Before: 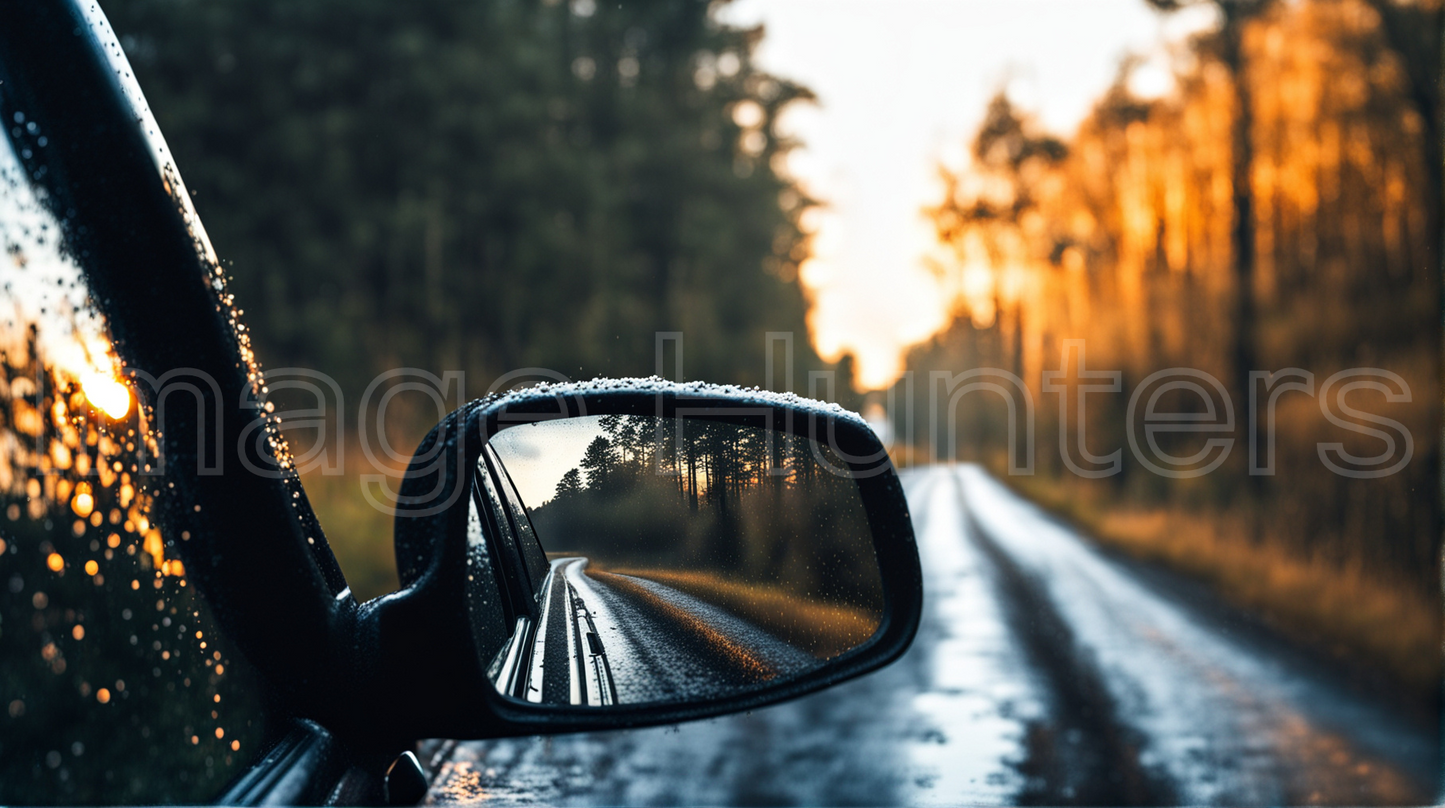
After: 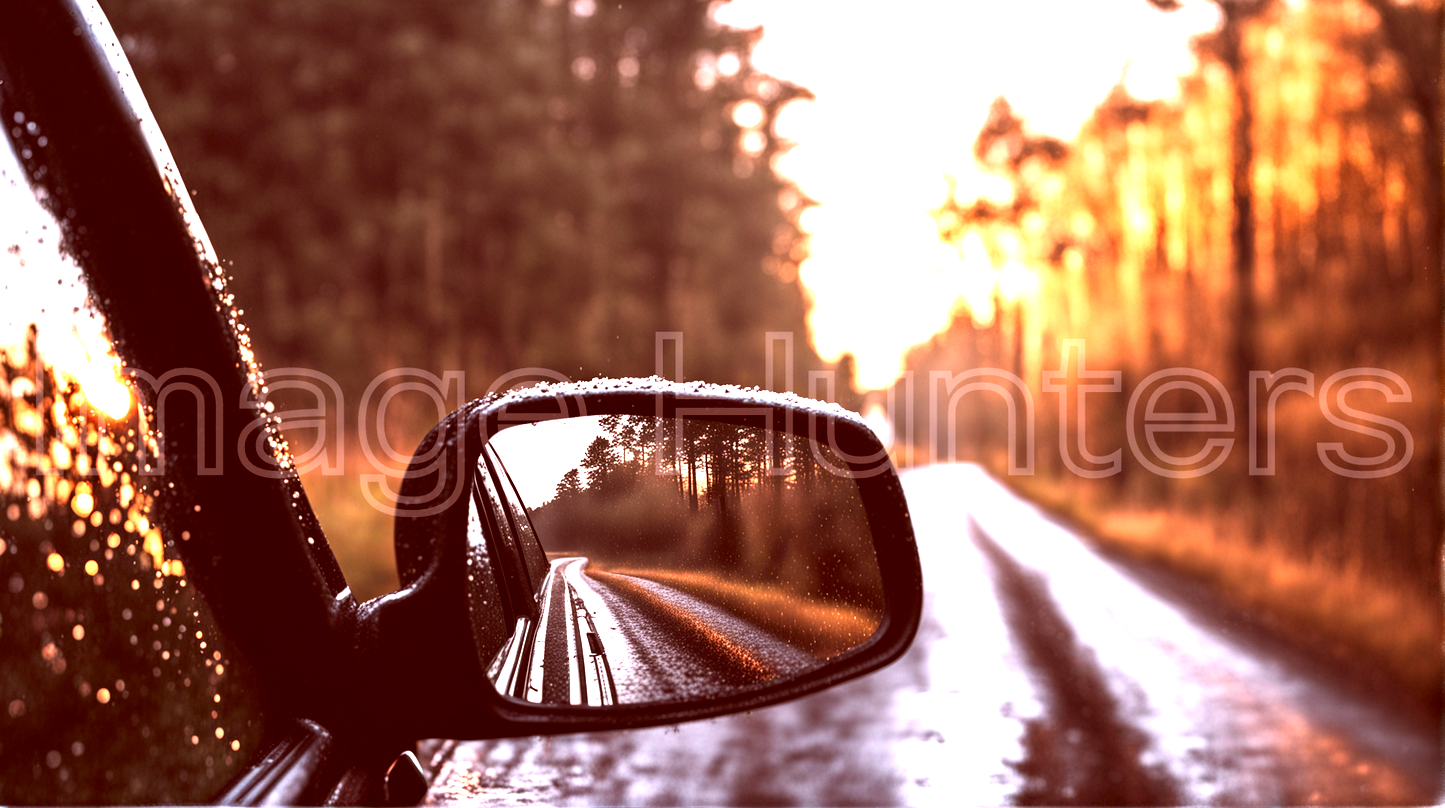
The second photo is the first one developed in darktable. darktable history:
color correction: highlights a* 9.03, highlights b* 8.71, shadows a* 40, shadows b* 40, saturation 0.8
white balance: red 1.188, blue 1.11
exposure: black level correction 0, exposure 1.2 EV, compensate exposure bias true, compensate highlight preservation false
